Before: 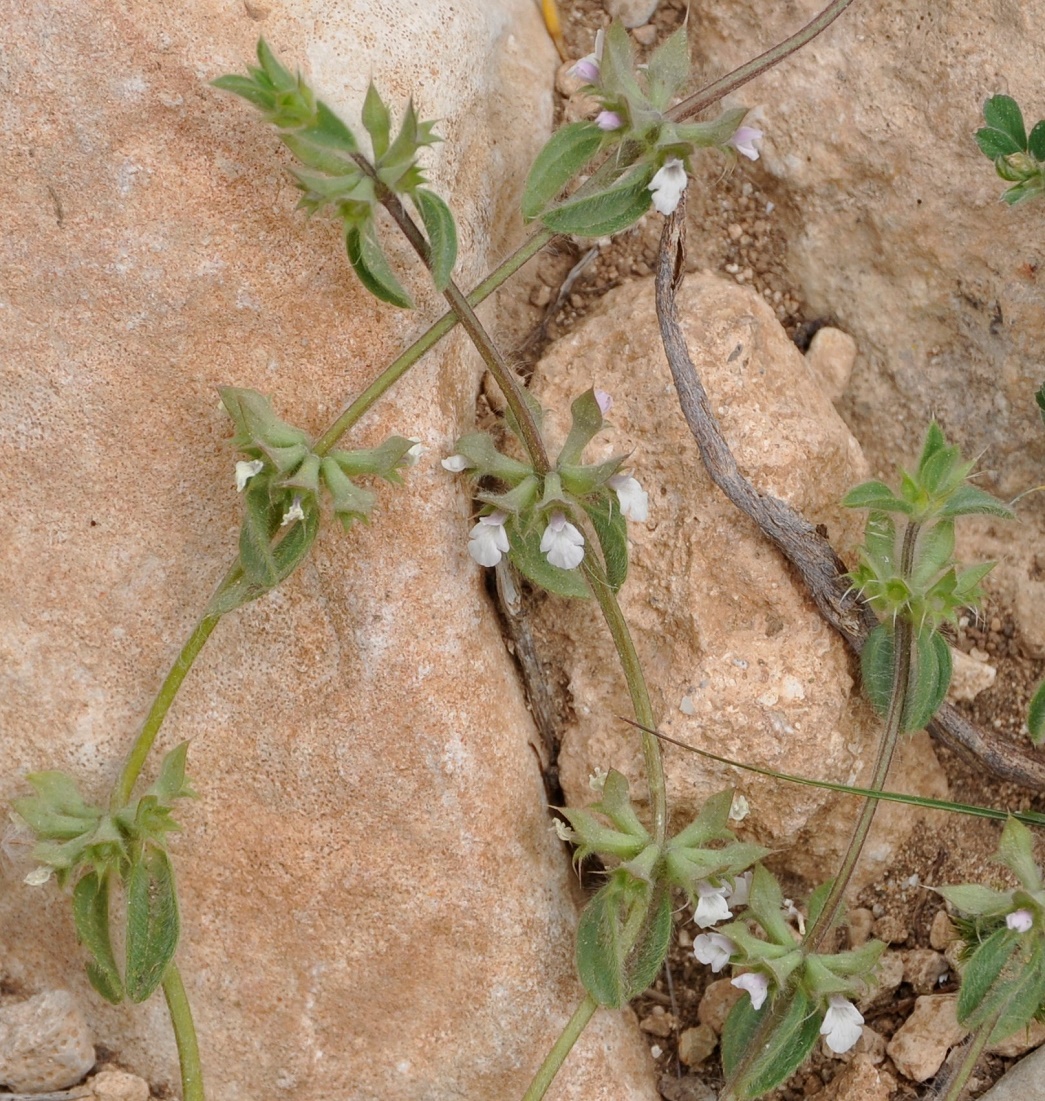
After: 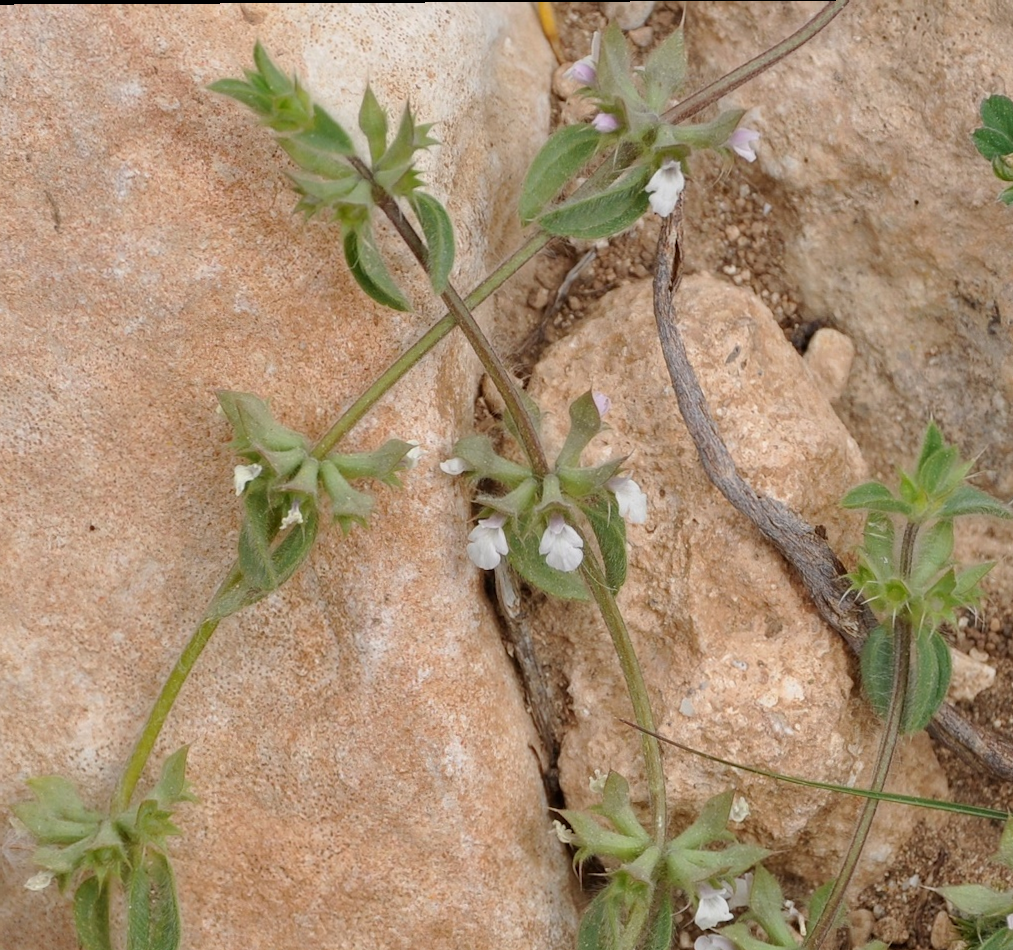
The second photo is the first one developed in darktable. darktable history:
crop and rotate: angle 0.279°, left 0.424%, right 3.12%, bottom 14.07%
